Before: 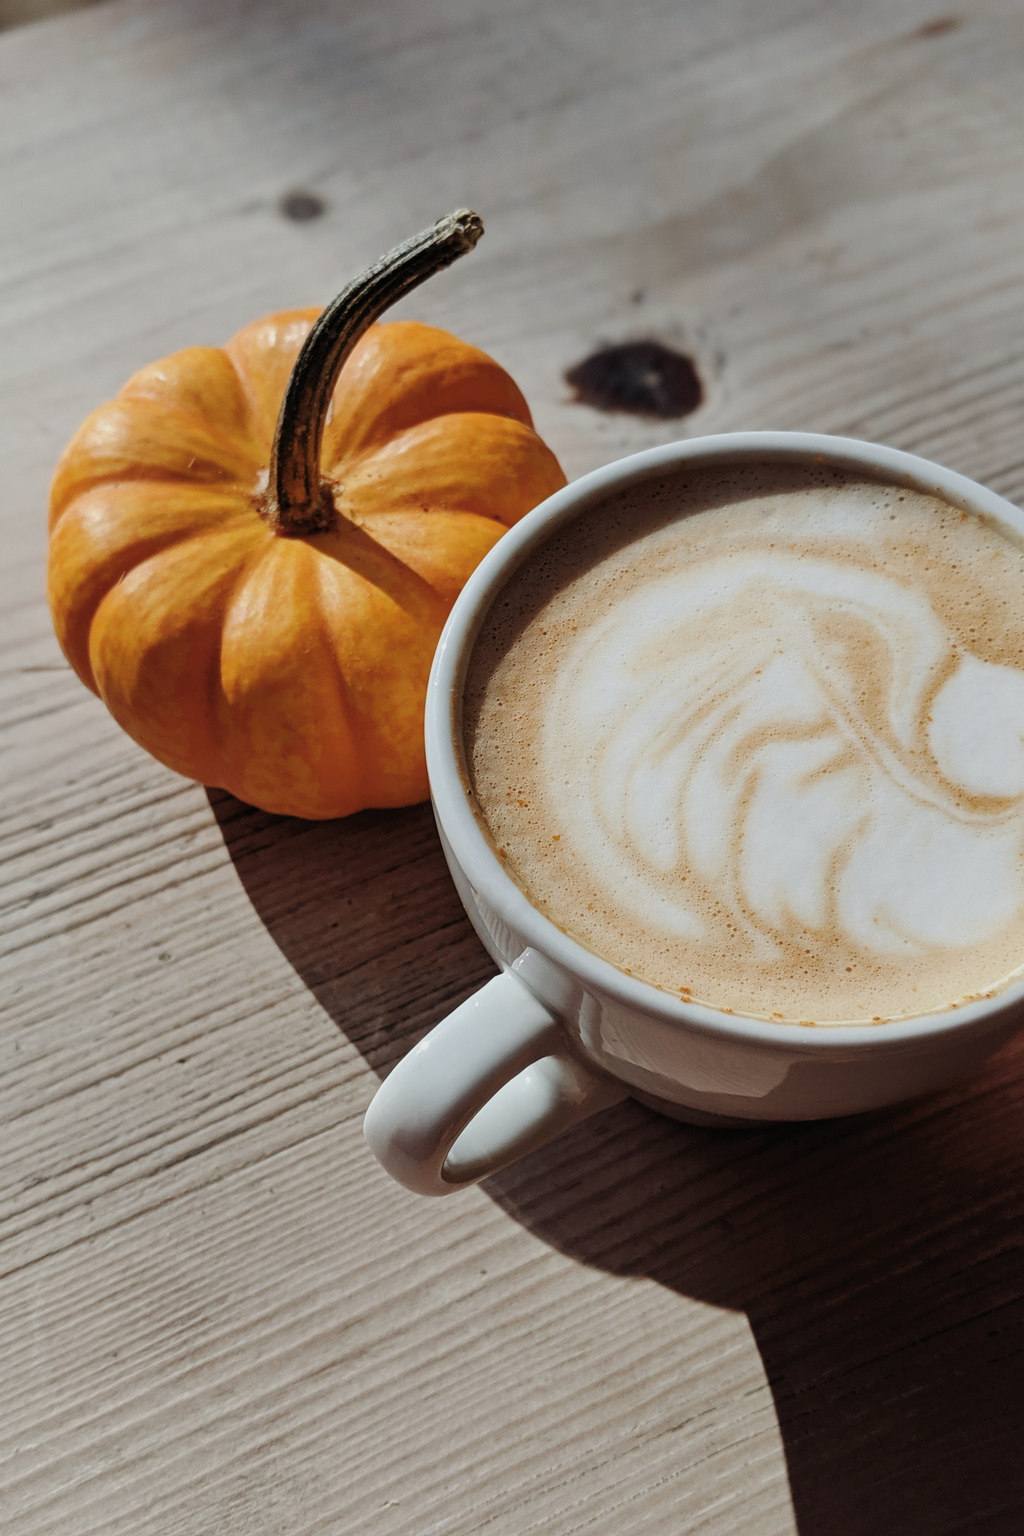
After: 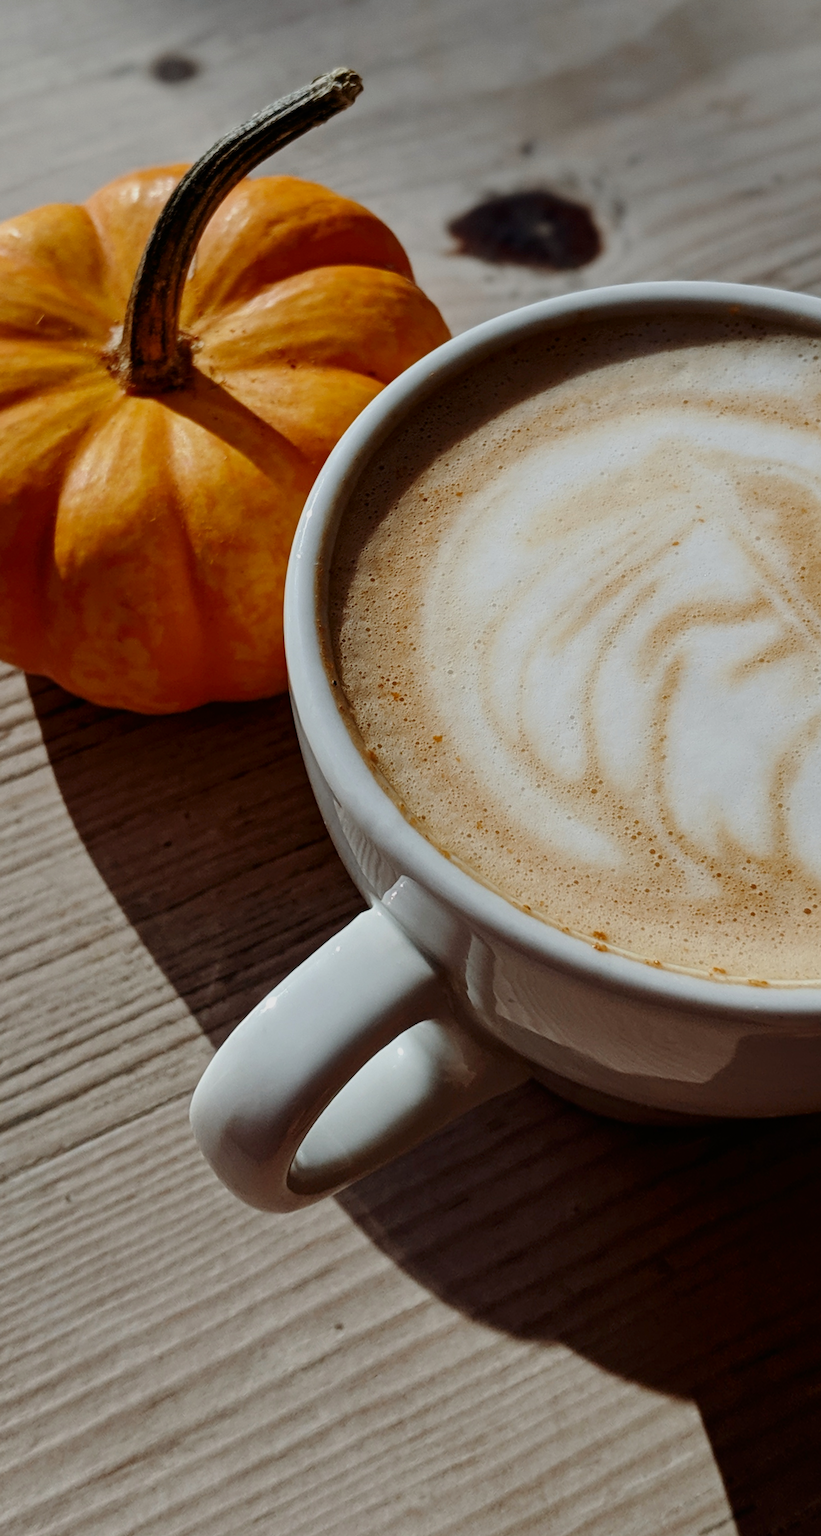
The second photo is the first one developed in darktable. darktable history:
contrast brightness saturation: contrast 0.07, brightness -0.14, saturation 0.11
crop: left 11.225%, top 5.381%, right 9.565%, bottom 10.314%
rotate and perspective: rotation 0.72°, lens shift (vertical) -0.352, lens shift (horizontal) -0.051, crop left 0.152, crop right 0.859, crop top 0.019, crop bottom 0.964
